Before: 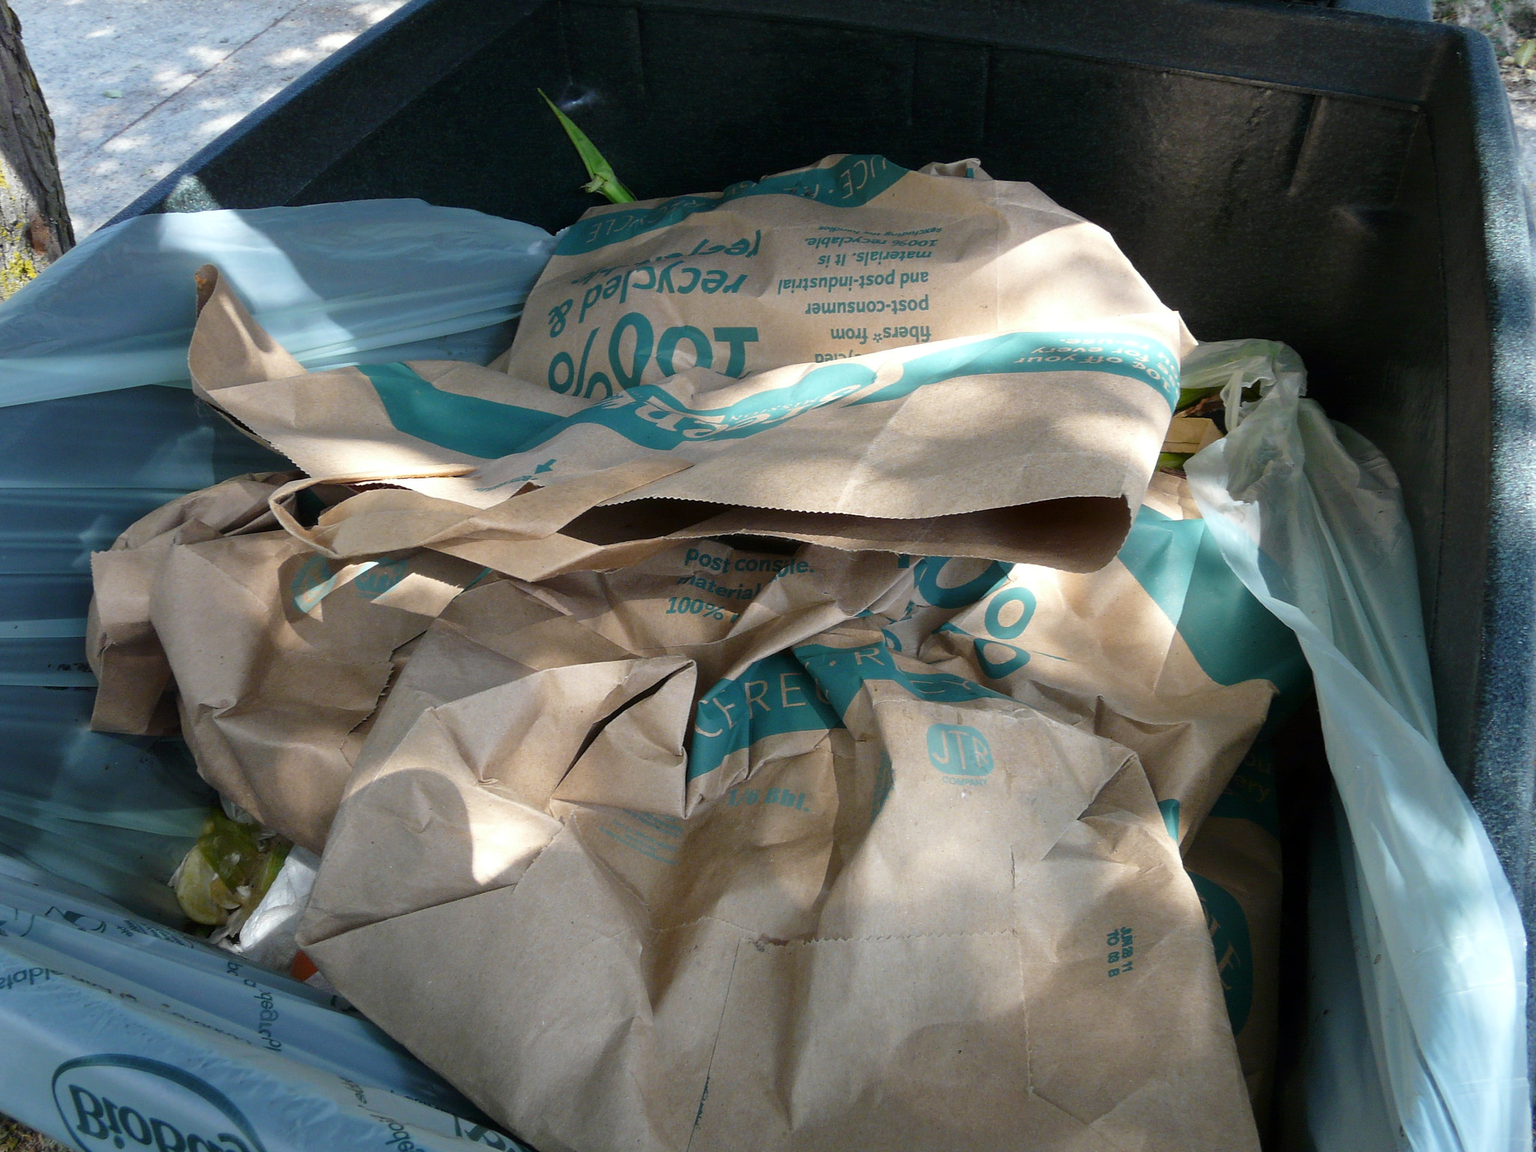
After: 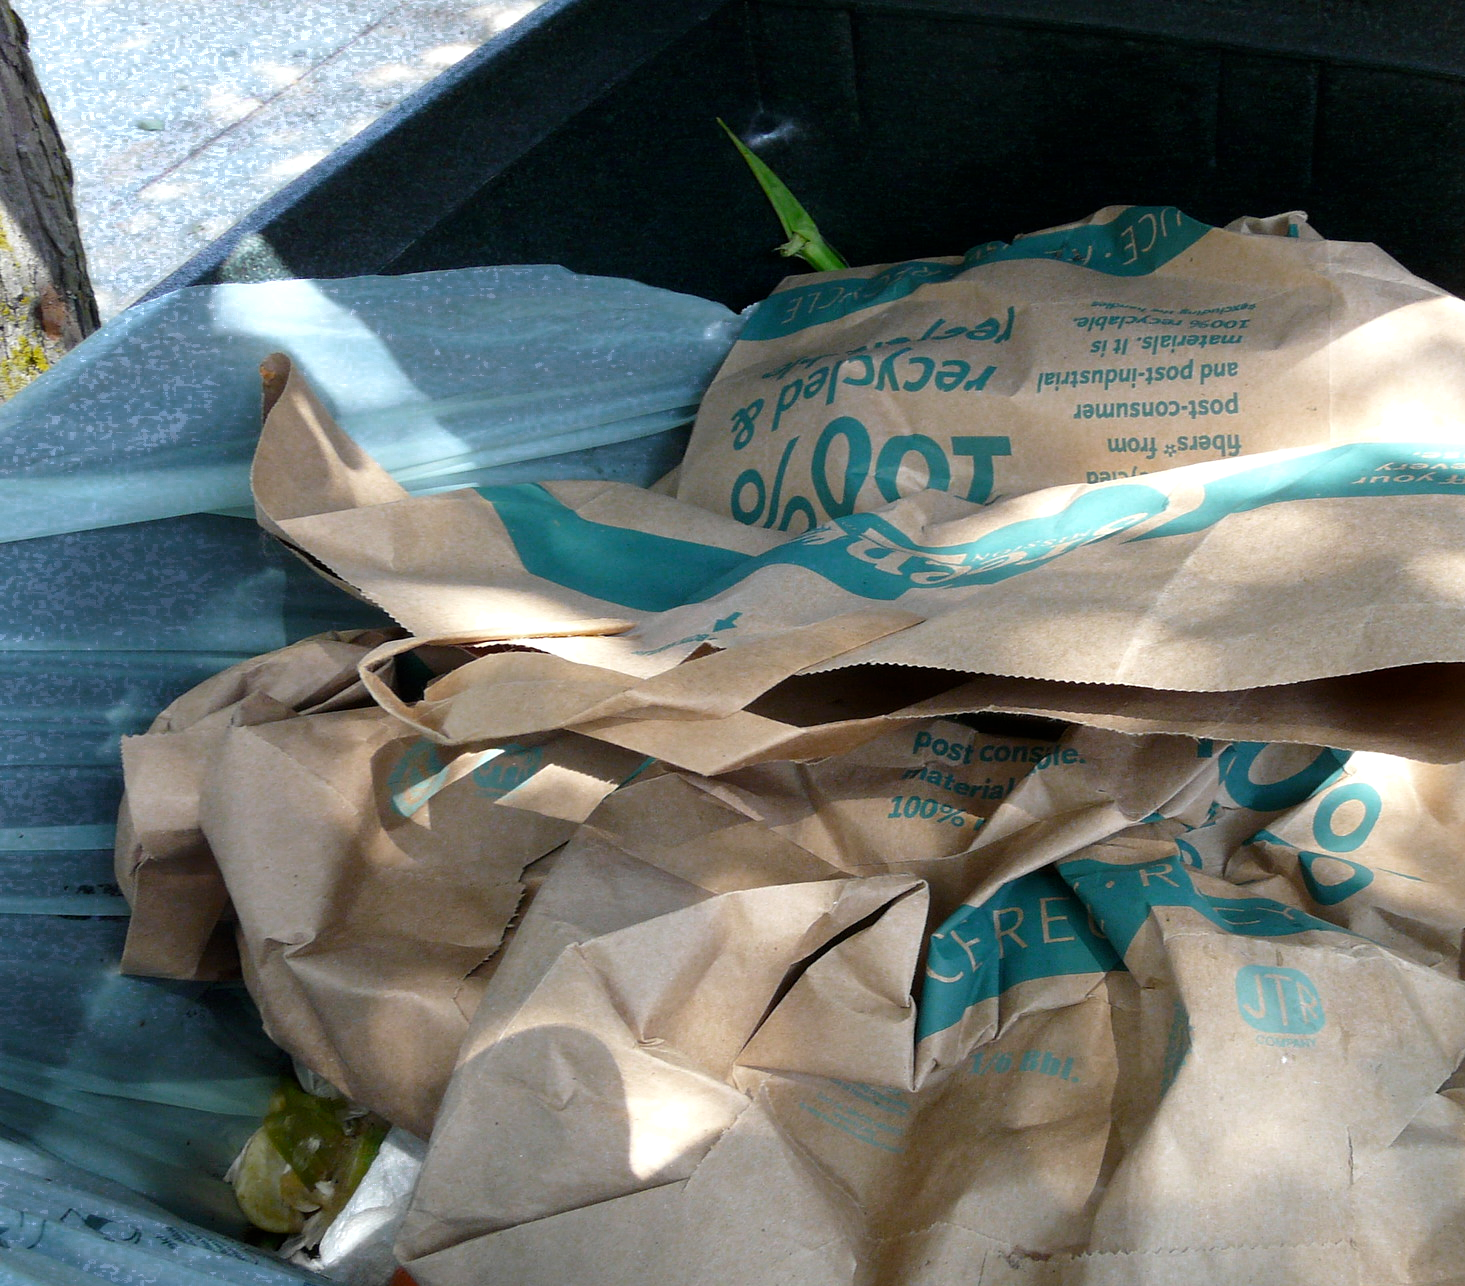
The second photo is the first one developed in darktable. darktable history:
exposure: exposure 0.203 EV, compensate highlight preservation false
color zones: curves: ch0 [(0.203, 0.433) (0.607, 0.517) (0.697, 0.696) (0.705, 0.897)]
crop: right 28.459%, bottom 16.225%
